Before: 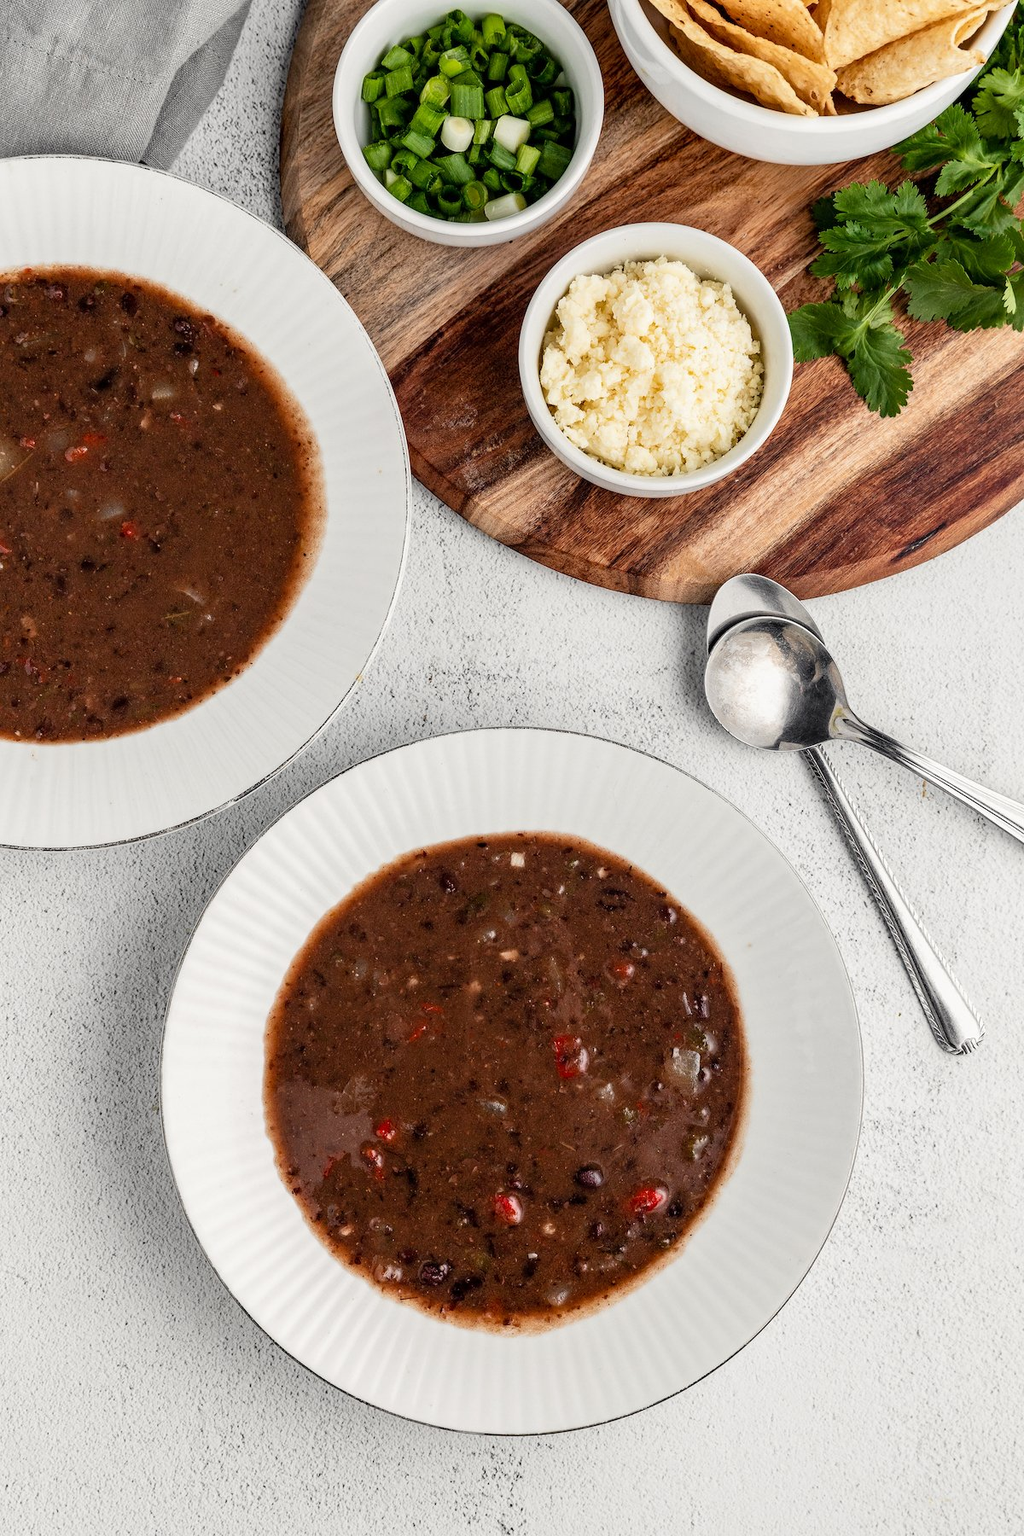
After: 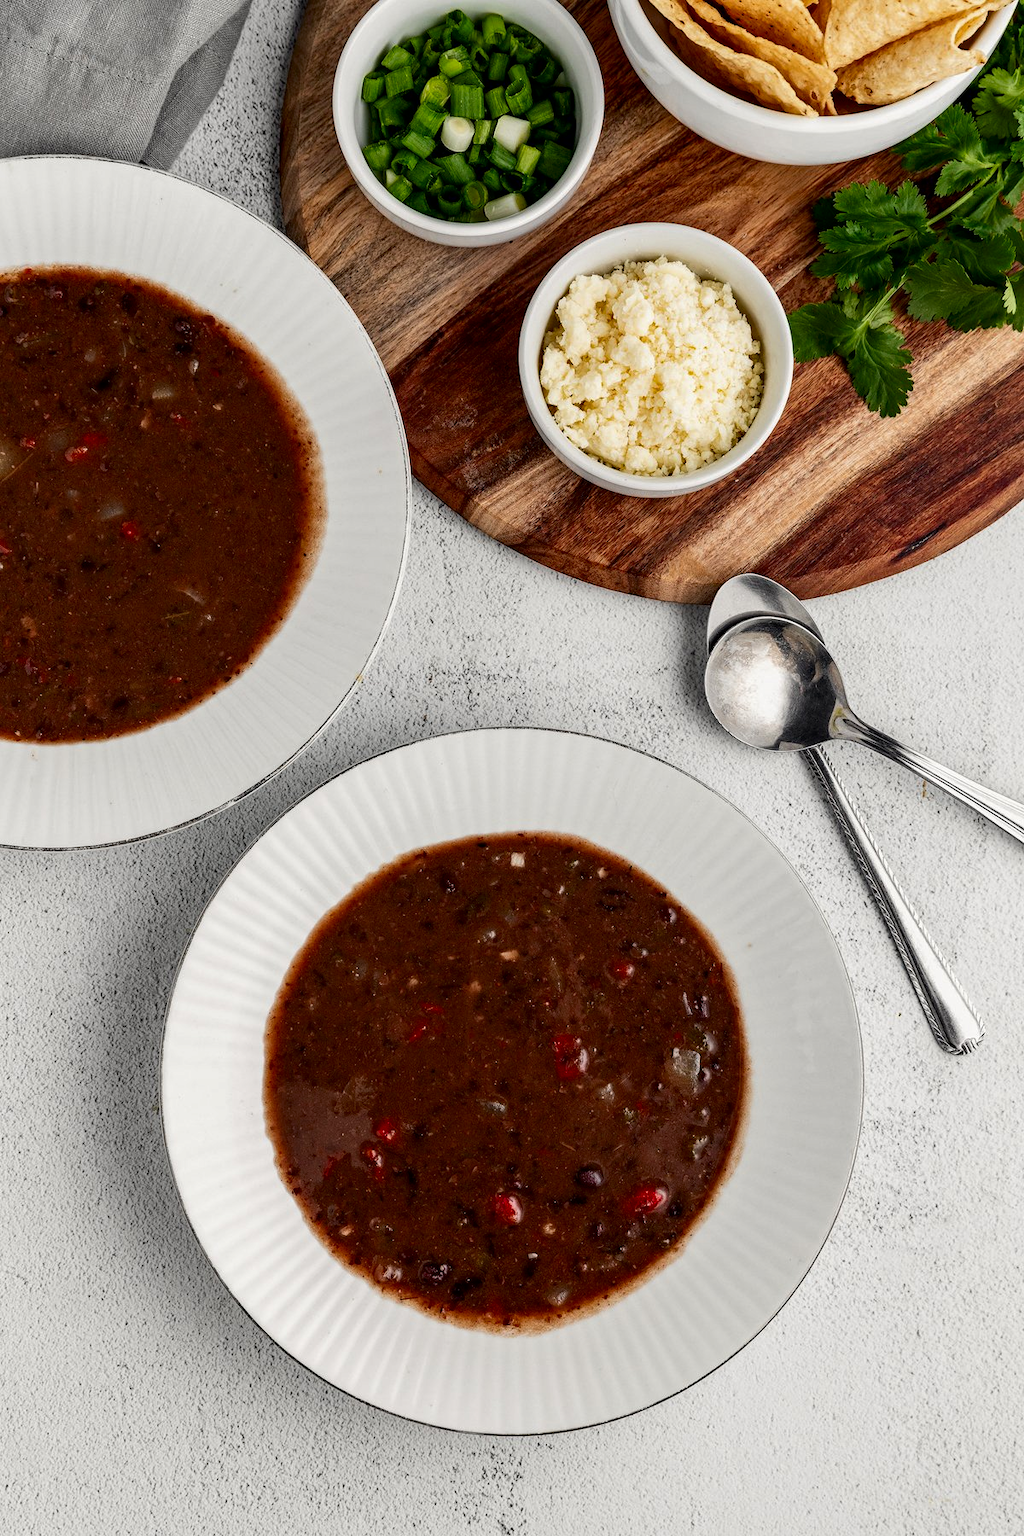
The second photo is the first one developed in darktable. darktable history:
contrast brightness saturation: brightness -0.198, saturation 0.081
